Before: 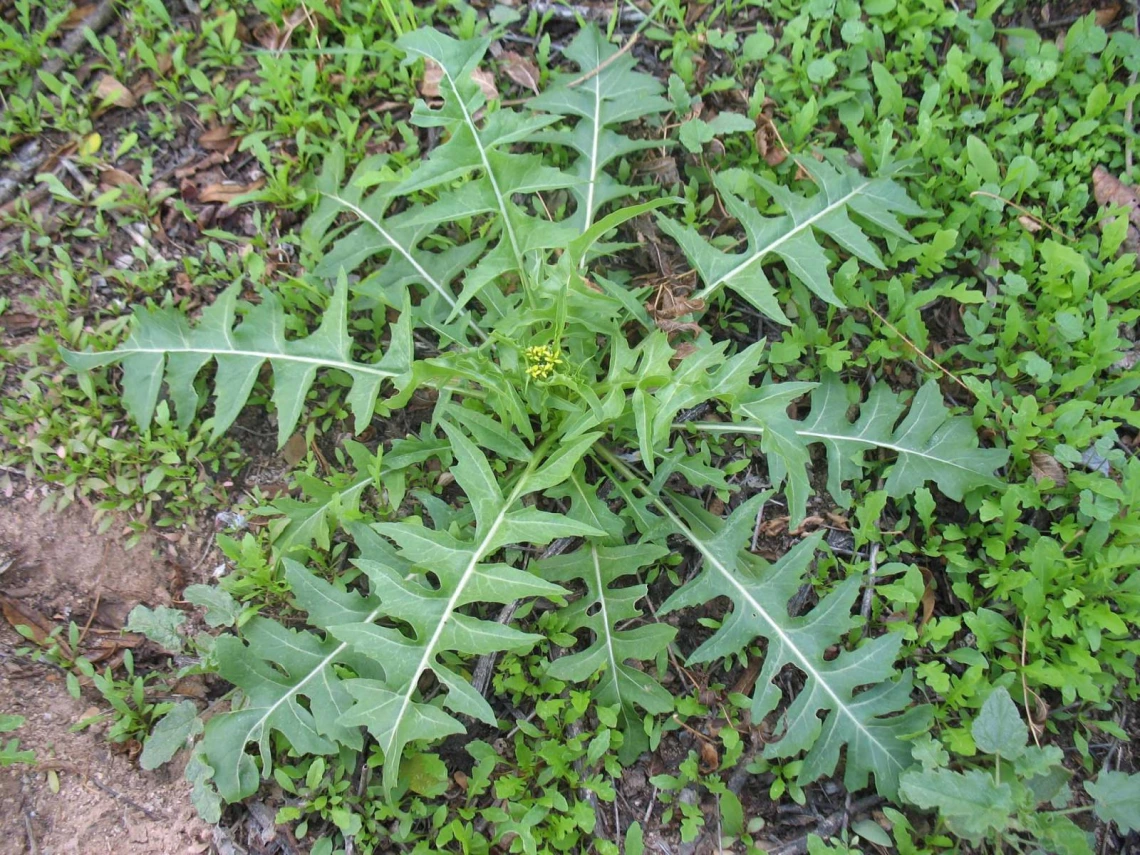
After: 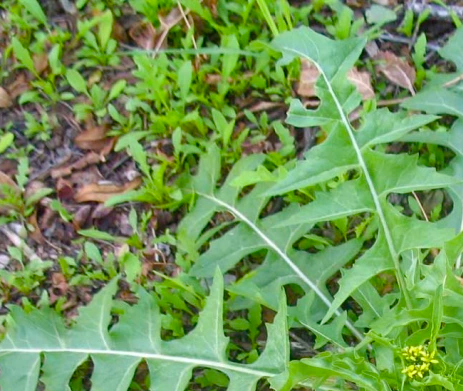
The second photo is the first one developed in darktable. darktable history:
color balance rgb: linear chroma grading › global chroma 14.937%, perceptual saturation grading › global saturation 20%, perceptual saturation grading › highlights -25.645%, perceptual saturation grading › shadows 24.13%, global vibrance 20%
crop and rotate: left 10.941%, top 0.055%, right 48.373%, bottom 54.164%
